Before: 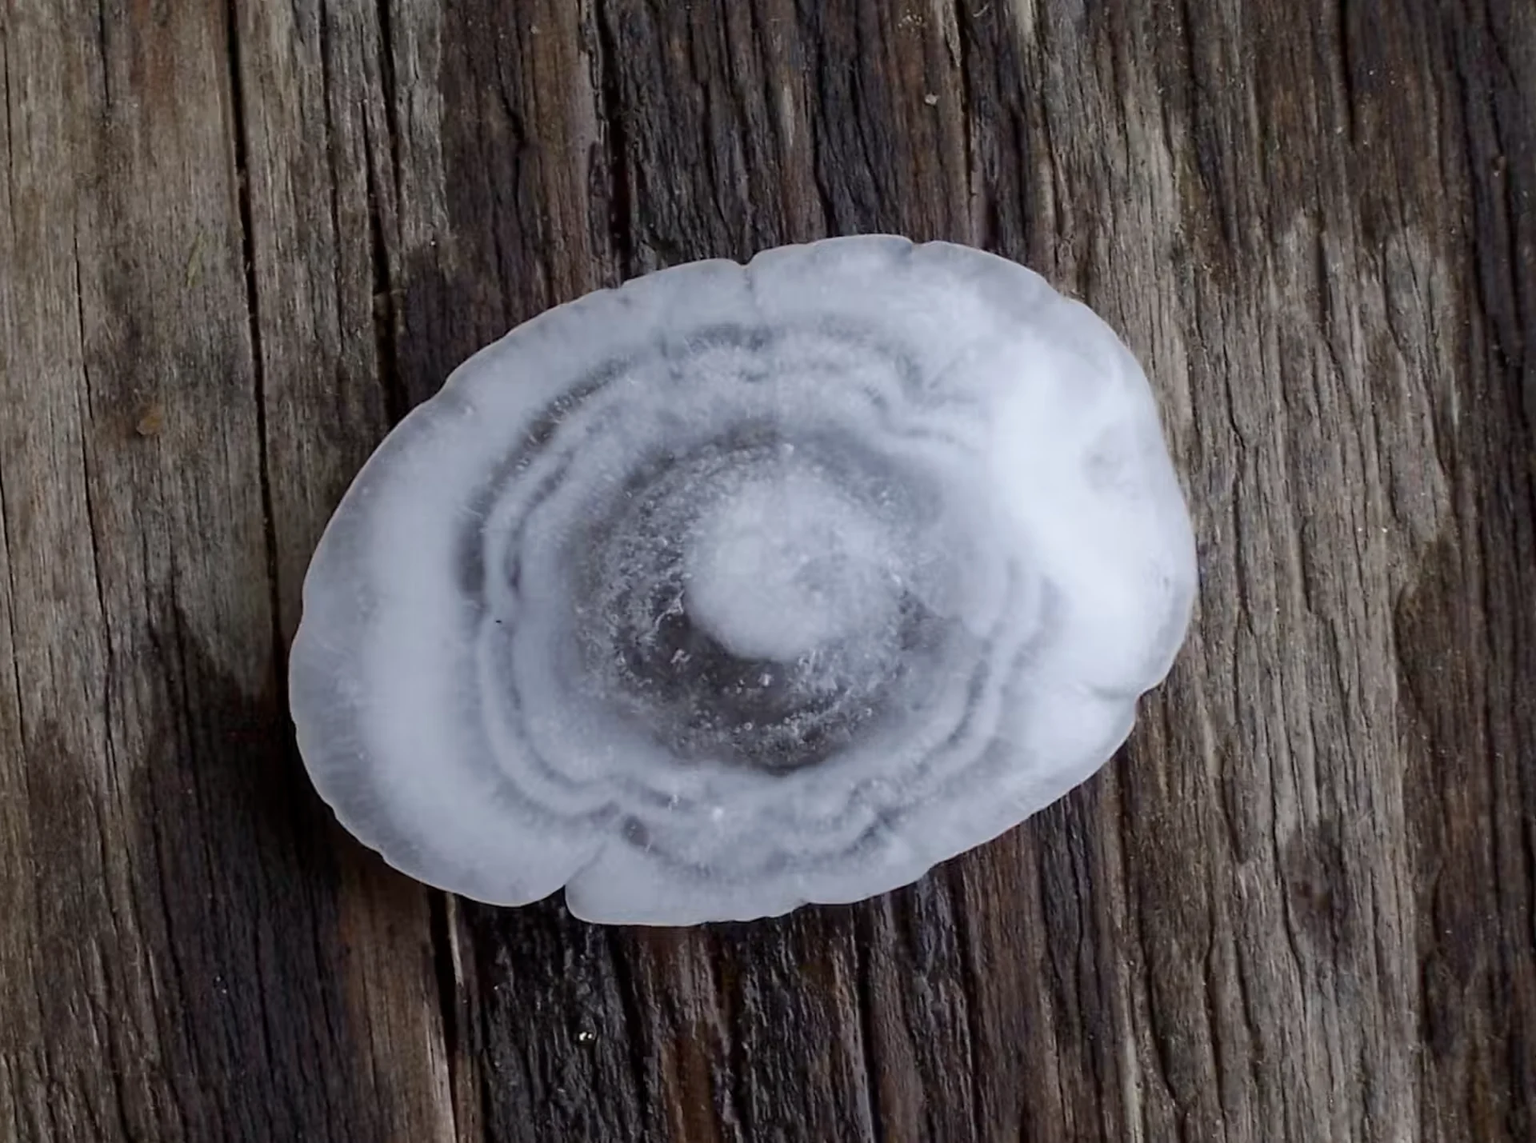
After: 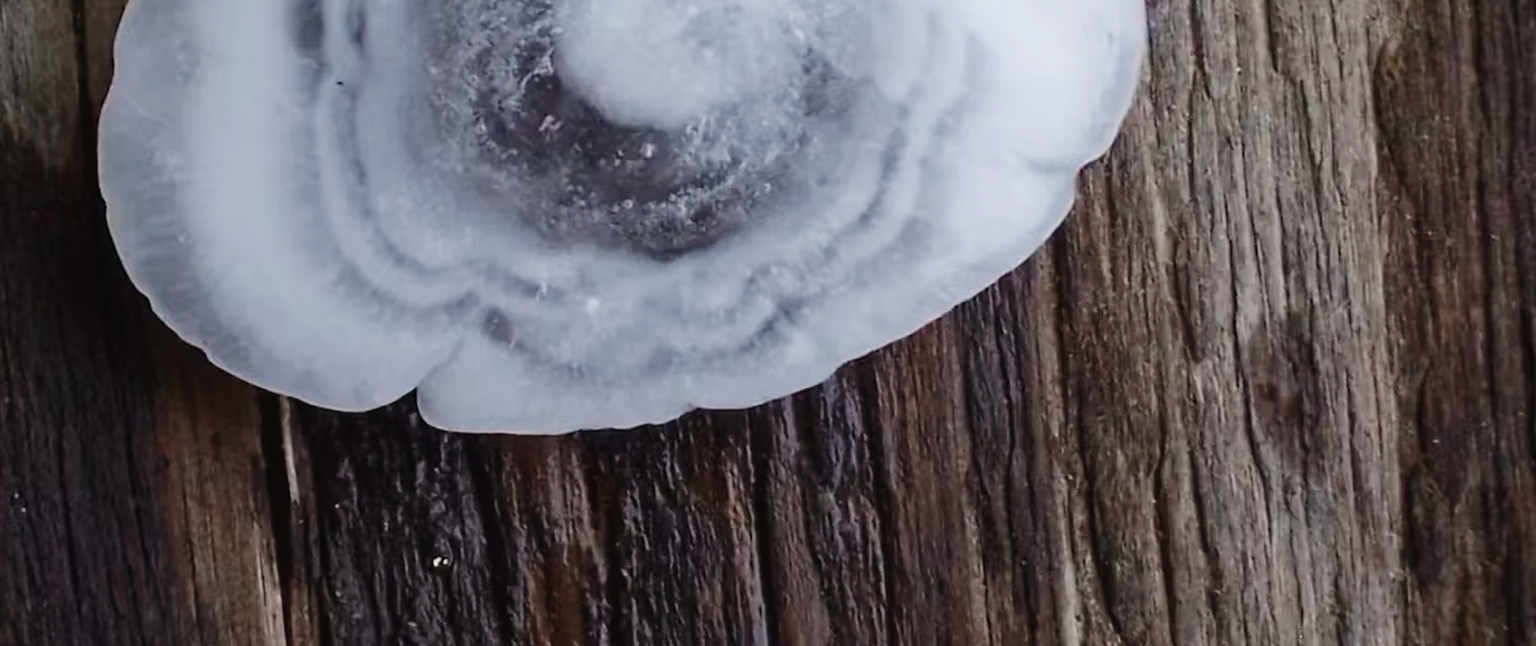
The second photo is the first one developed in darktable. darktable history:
tone curve: curves: ch0 [(0, 0.025) (0.15, 0.143) (0.452, 0.486) (0.751, 0.788) (1, 0.961)]; ch1 [(0, 0) (0.43, 0.408) (0.476, 0.469) (0.497, 0.507) (0.546, 0.571) (0.566, 0.607) (0.62, 0.657) (1, 1)]; ch2 [(0, 0) (0.386, 0.397) (0.505, 0.498) (0.547, 0.546) (0.579, 0.58) (1, 1)], preserve colors none
crop and rotate: left 13.293%, top 48.146%, bottom 2.855%
